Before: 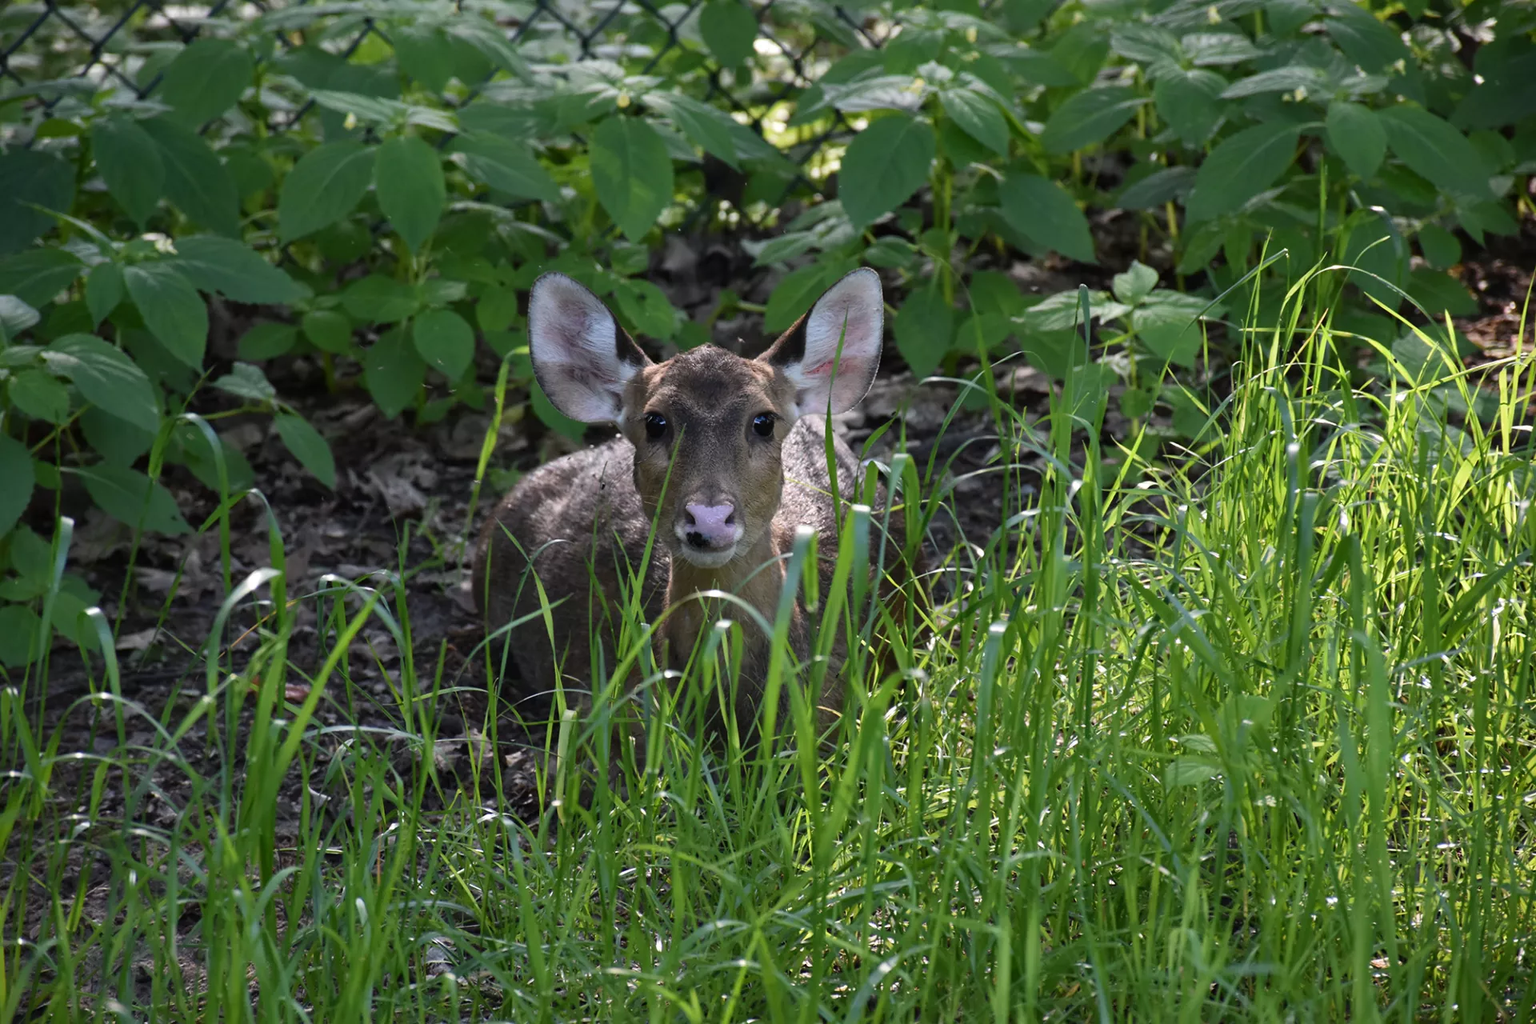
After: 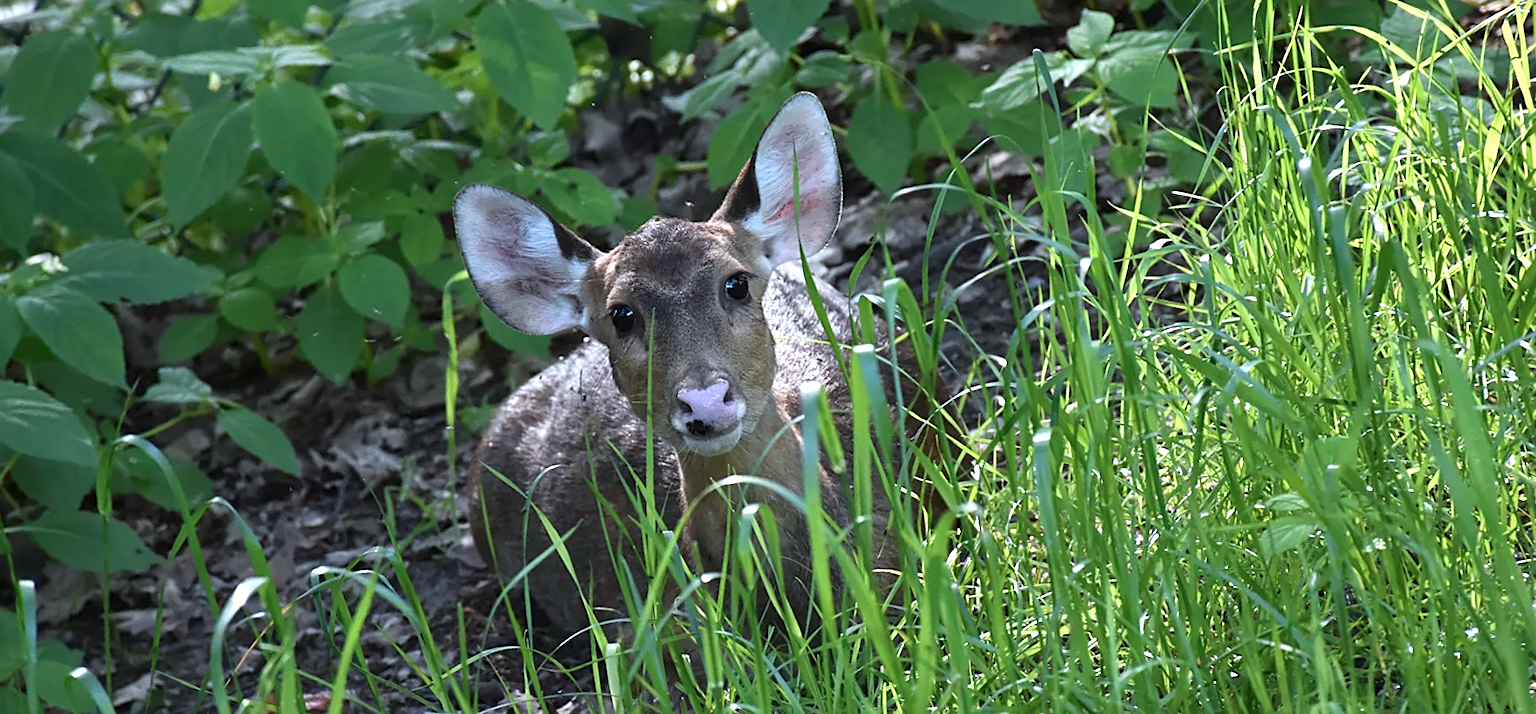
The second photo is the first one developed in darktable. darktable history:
exposure: exposure 0.6 EV, compensate highlight preservation false
sharpen: on, module defaults
rotate and perspective: rotation -14.8°, crop left 0.1, crop right 0.903, crop top 0.25, crop bottom 0.748
crop and rotate: top 0%, bottom 5.097%
color correction: highlights a* -4.18, highlights b* -10.81
